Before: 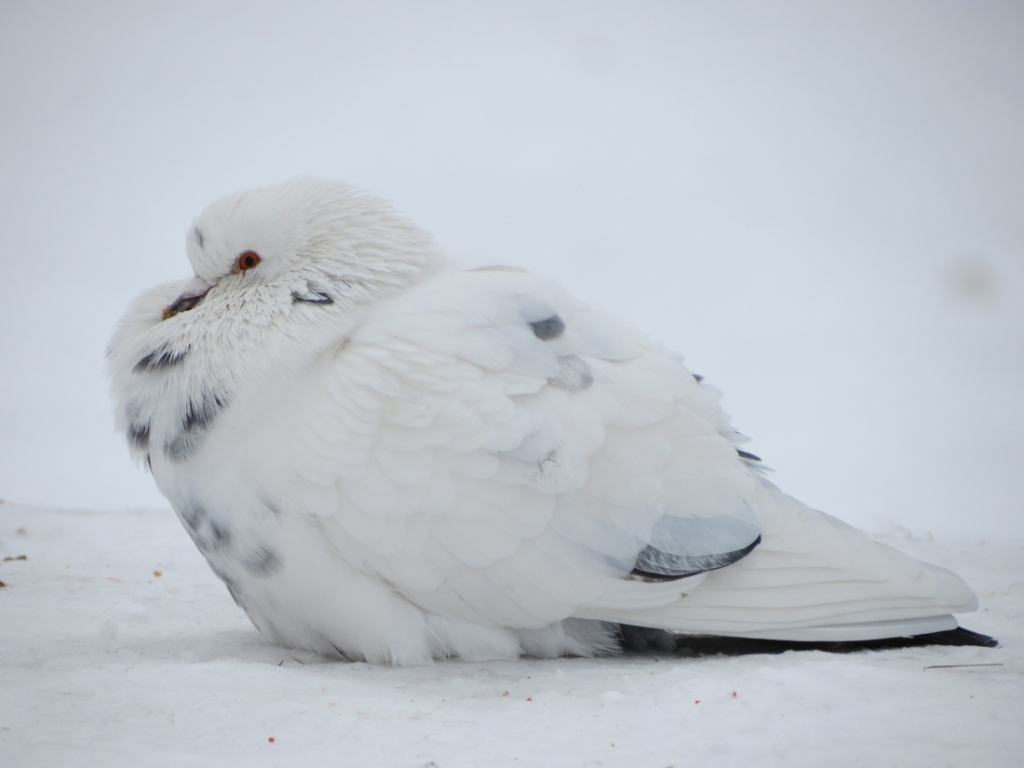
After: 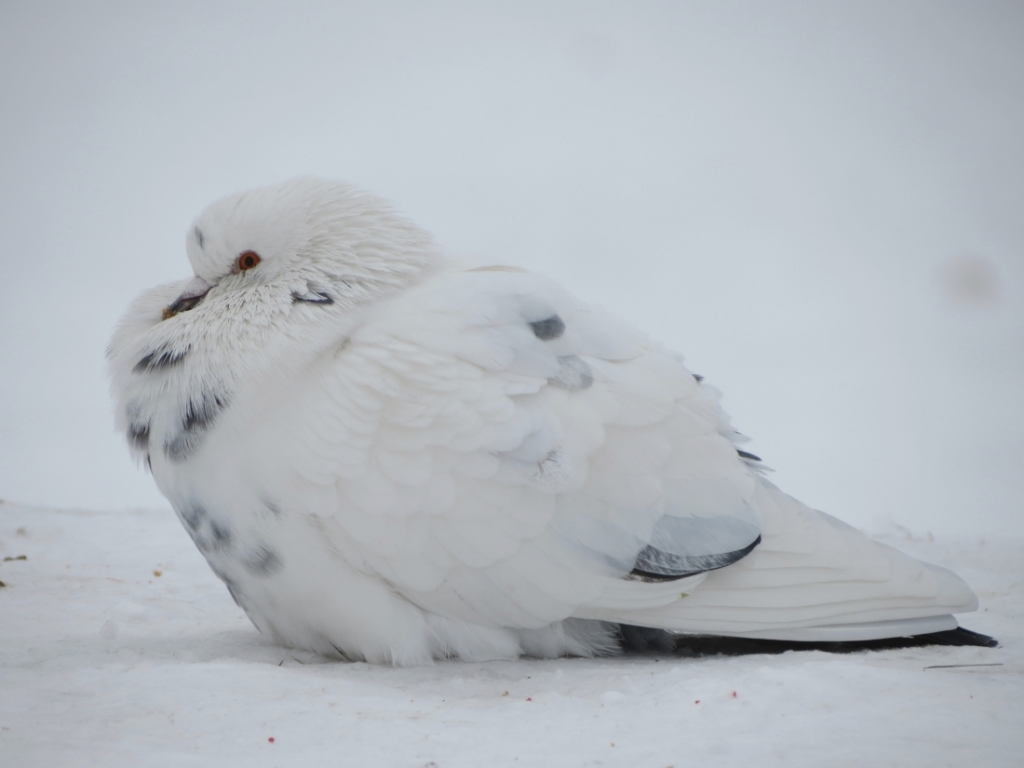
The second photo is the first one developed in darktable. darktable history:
bloom: size 9%, threshold 100%, strength 7%
contrast brightness saturation: contrast -0.08, brightness -0.04, saturation -0.11
